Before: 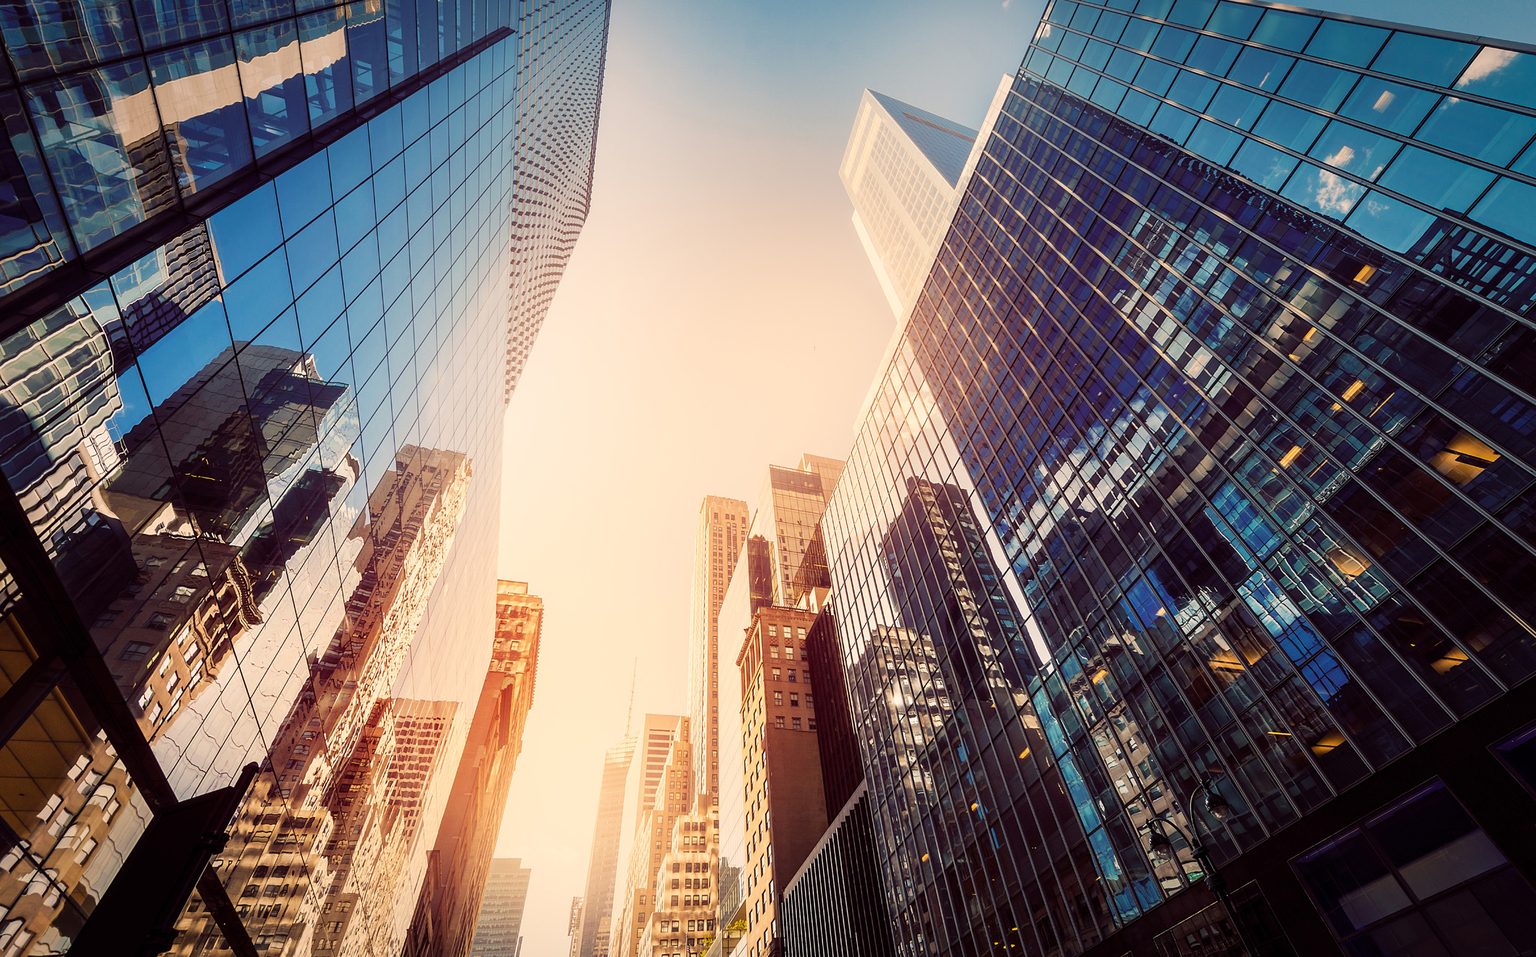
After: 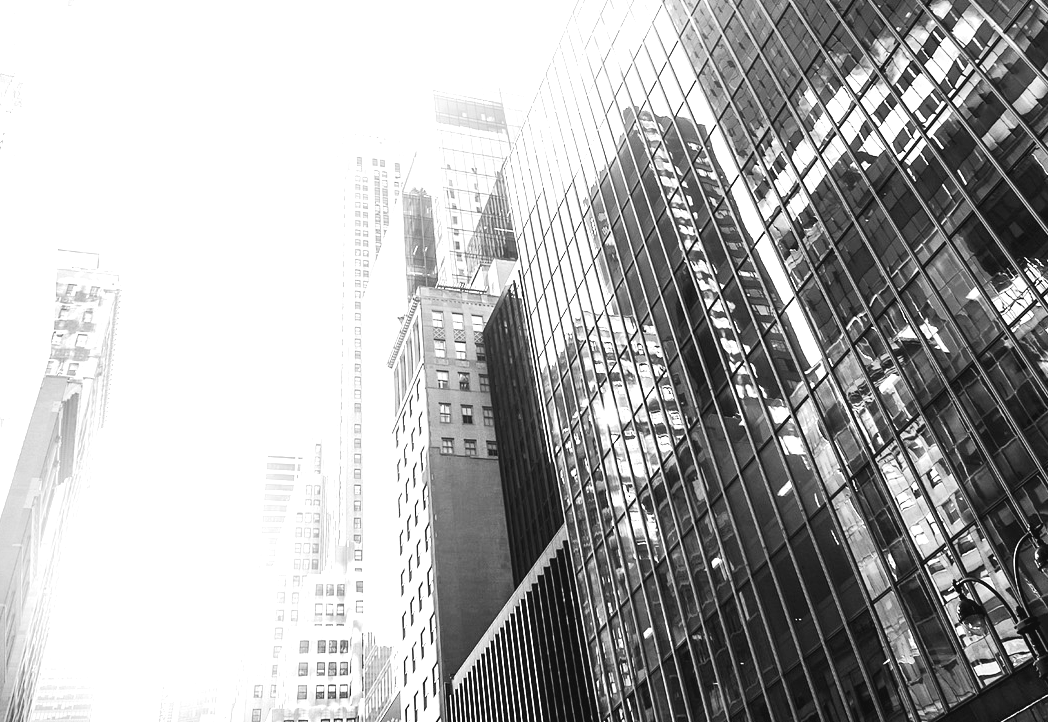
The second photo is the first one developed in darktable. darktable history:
tone curve: curves: ch0 [(0, 0.045) (0.155, 0.169) (0.46, 0.466) (0.751, 0.788) (1, 0.961)]; ch1 [(0, 0) (0.43, 0.408) (0.472, 0.469) (0.505, 0.503) (0.553, 0.555) (0.592, 0.581) (1, 1)]; ch2 [(0, 0) (0.505, 0.495) (0.579, 0.569) (1, 1)], color space Lab, independent channels, preserve colors none
exposure: black level correction 0.001, exposure 1.822 EV, compensate exposure bias true, compensate highlight preservation false
monochrome: a 16.06, b 15.48, size 1
crop: left 29.672%, top 41.786%, right 20.851%, bottom 3.487%
